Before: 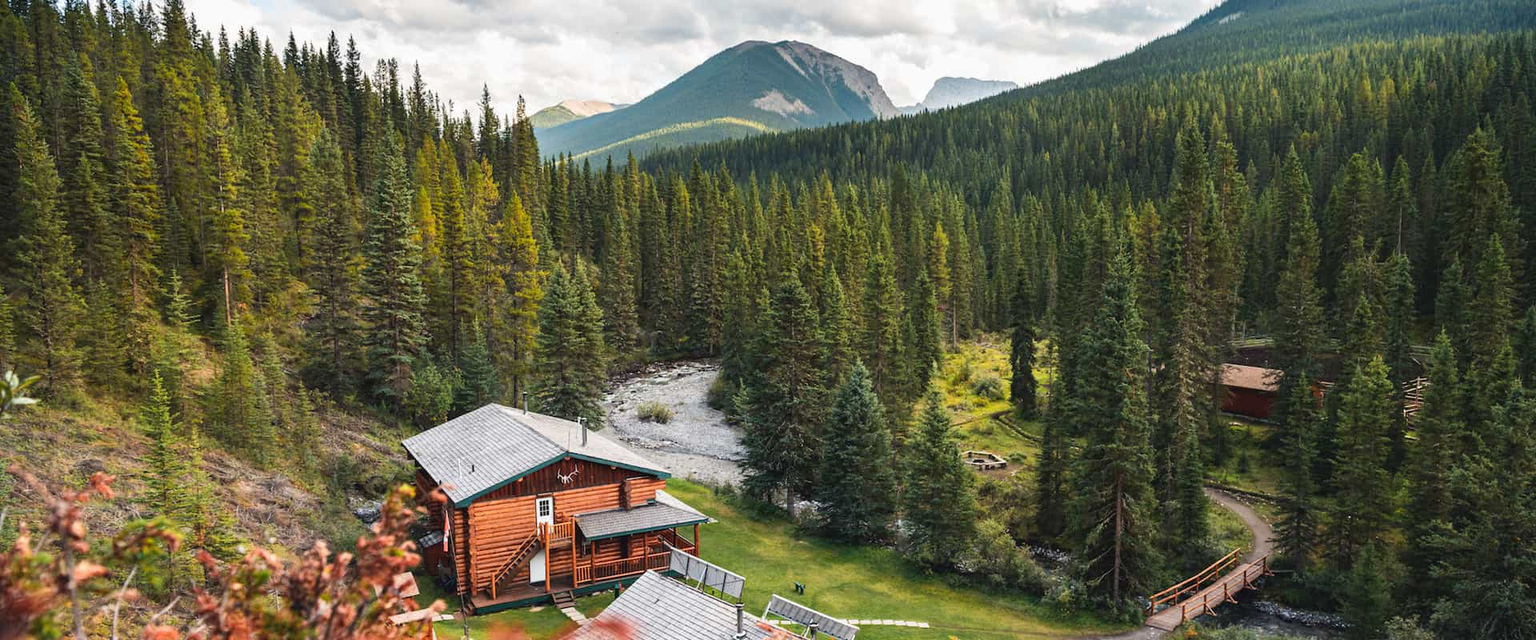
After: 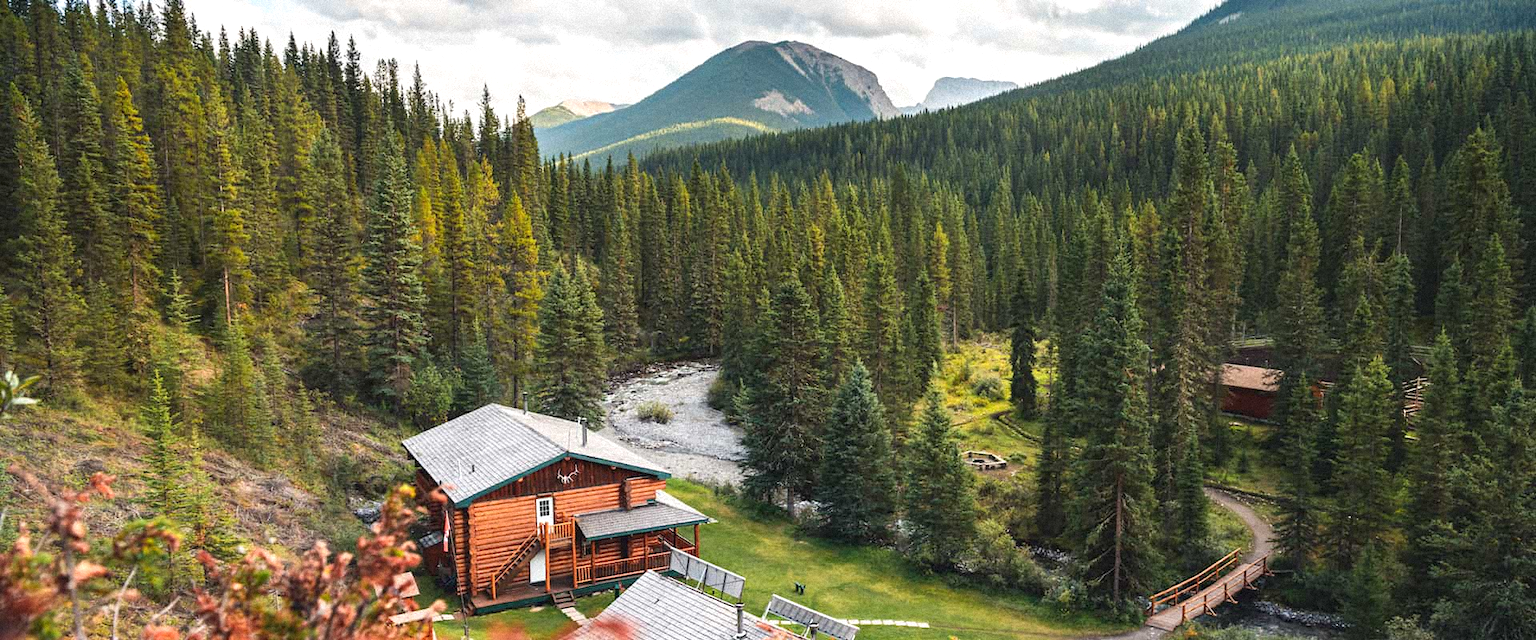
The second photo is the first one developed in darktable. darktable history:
grain: mid-tones bias 0%
exposure: exposure 0.236 EV, compensate highlight preservation false
